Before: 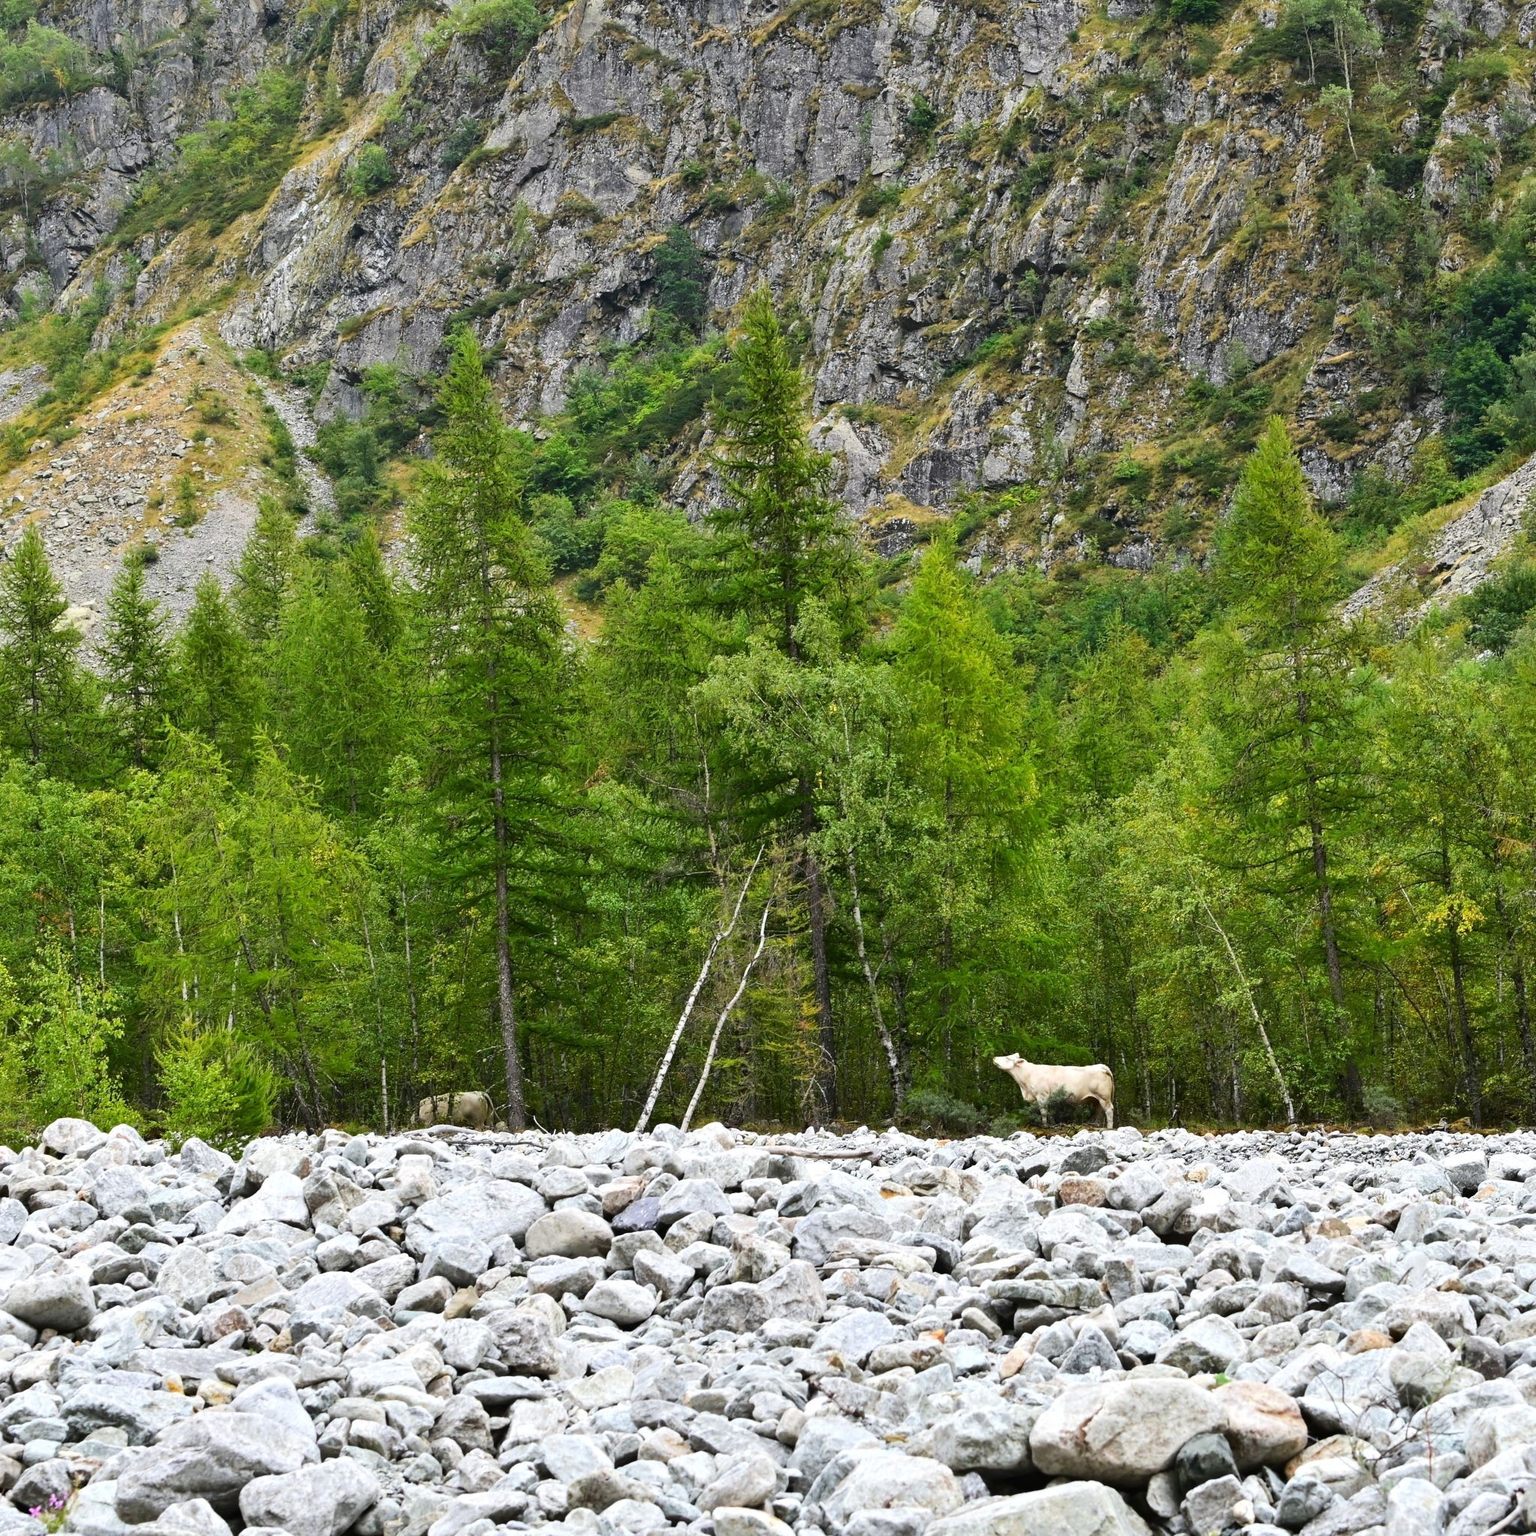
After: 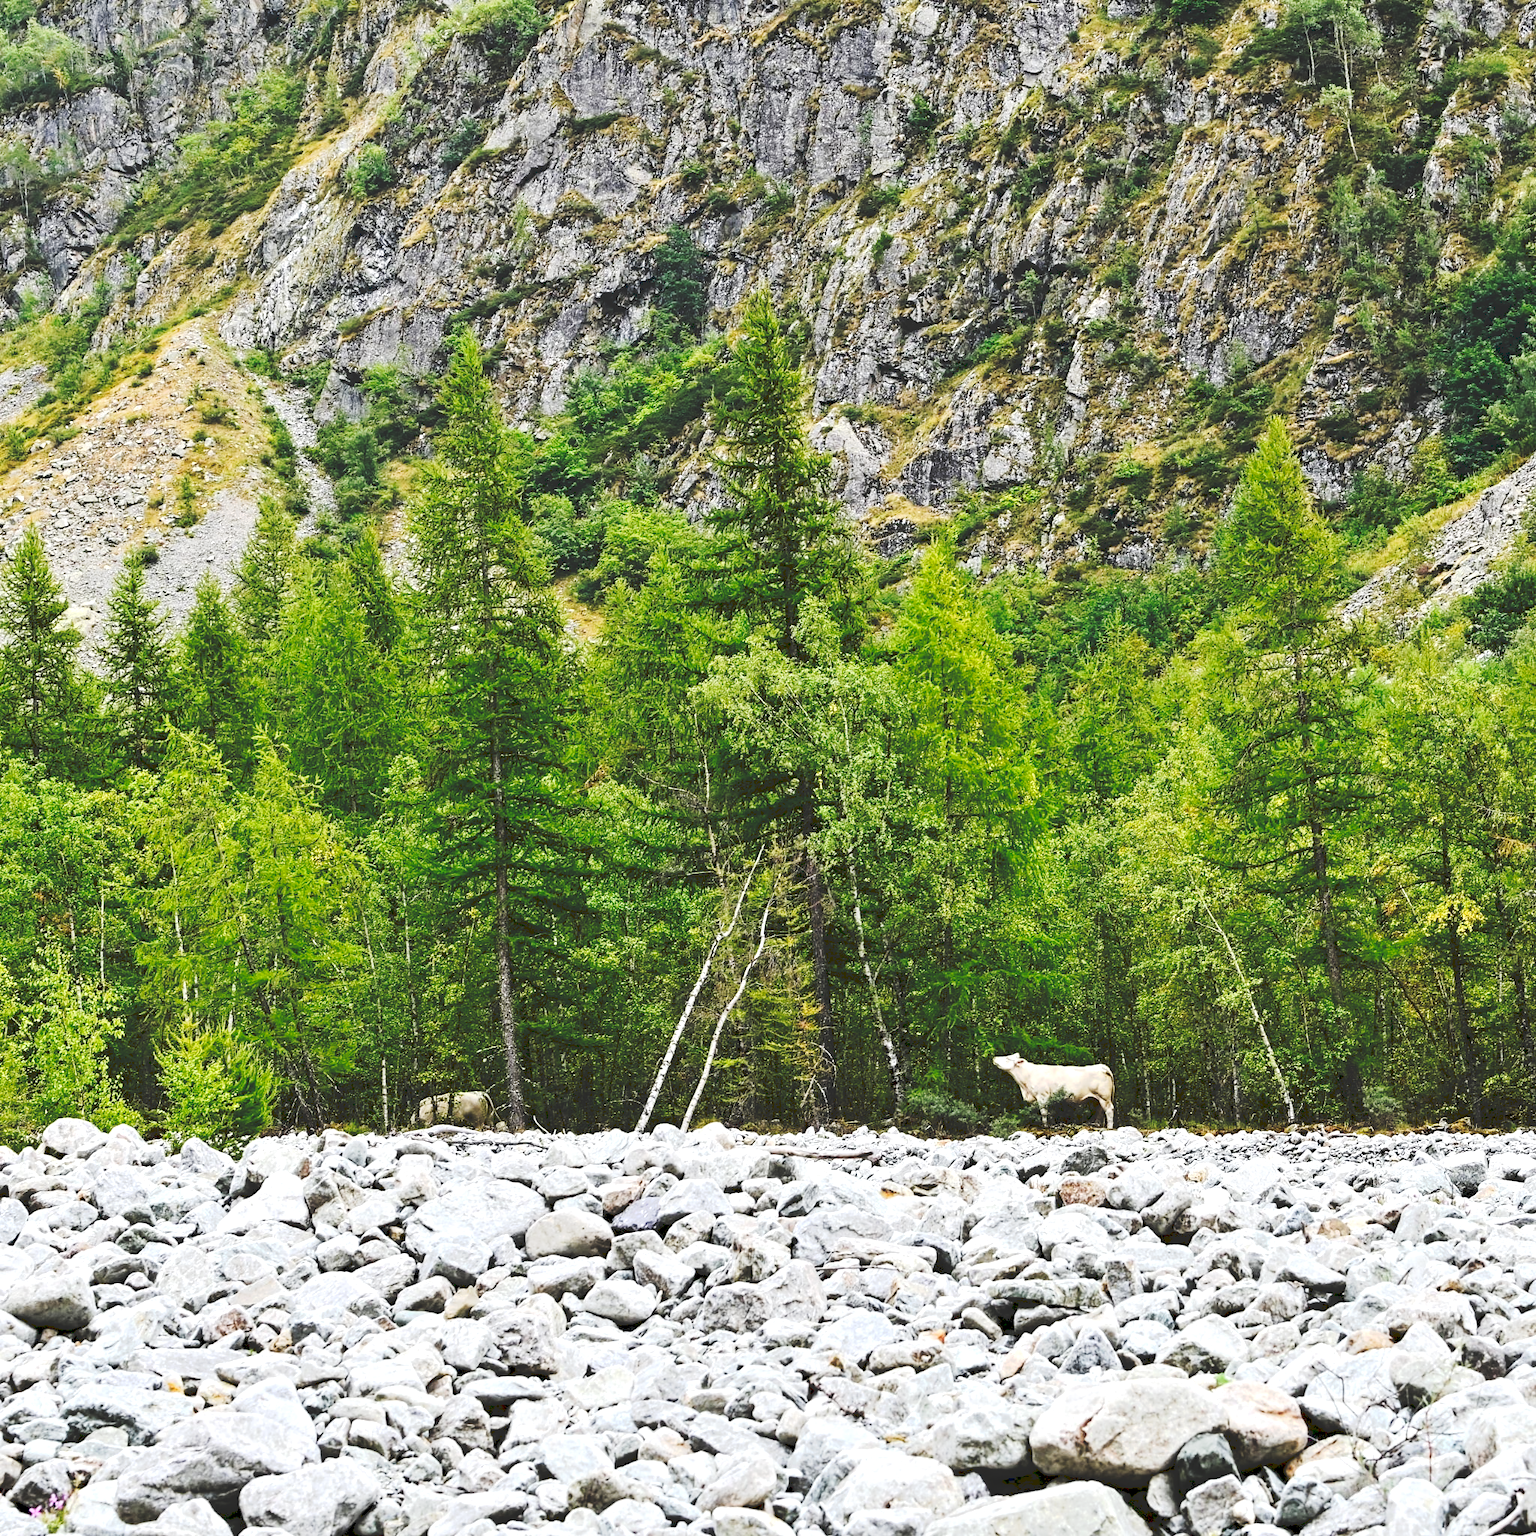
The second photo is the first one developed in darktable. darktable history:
exposure: exposure 0.127 EV, compensate highlight preservation false
shadows and highlights: shadows -30, highlights 30
tone curve: curves: ch0 [(0, 0) (0.003, 0.174) (0.011, 0.178) (0.025, 0.182) (0.044, 0.185) (0.069, 0.191) (0.1, 0.194) (0.136, 0.199) (0.177, 0.219) (0.224, 0.246) (0.277, 0.284) (0.335, 0.35) (0.399, 0.43) (0.468, 0.539) (0.543, 0.637) (0.623, 0.711) (0.709, 0.799) (0.801, 0.865) (0.898, 0.914) (1, 1)], preserve colors none
contrast equalizer: octaves 7, y [[0.509, 0.514, 0.523, 0.542, 0.578, 0.603], [0.5 ×6], [0.509, 0.514, 0.523, 0.542, 0.578, 0.603], [0.001, 0.002, 0.003, 0.005, 0.01, 0.013], [0.001, 0.002, 0.003, 0.005, 0.01, 0.013]]
